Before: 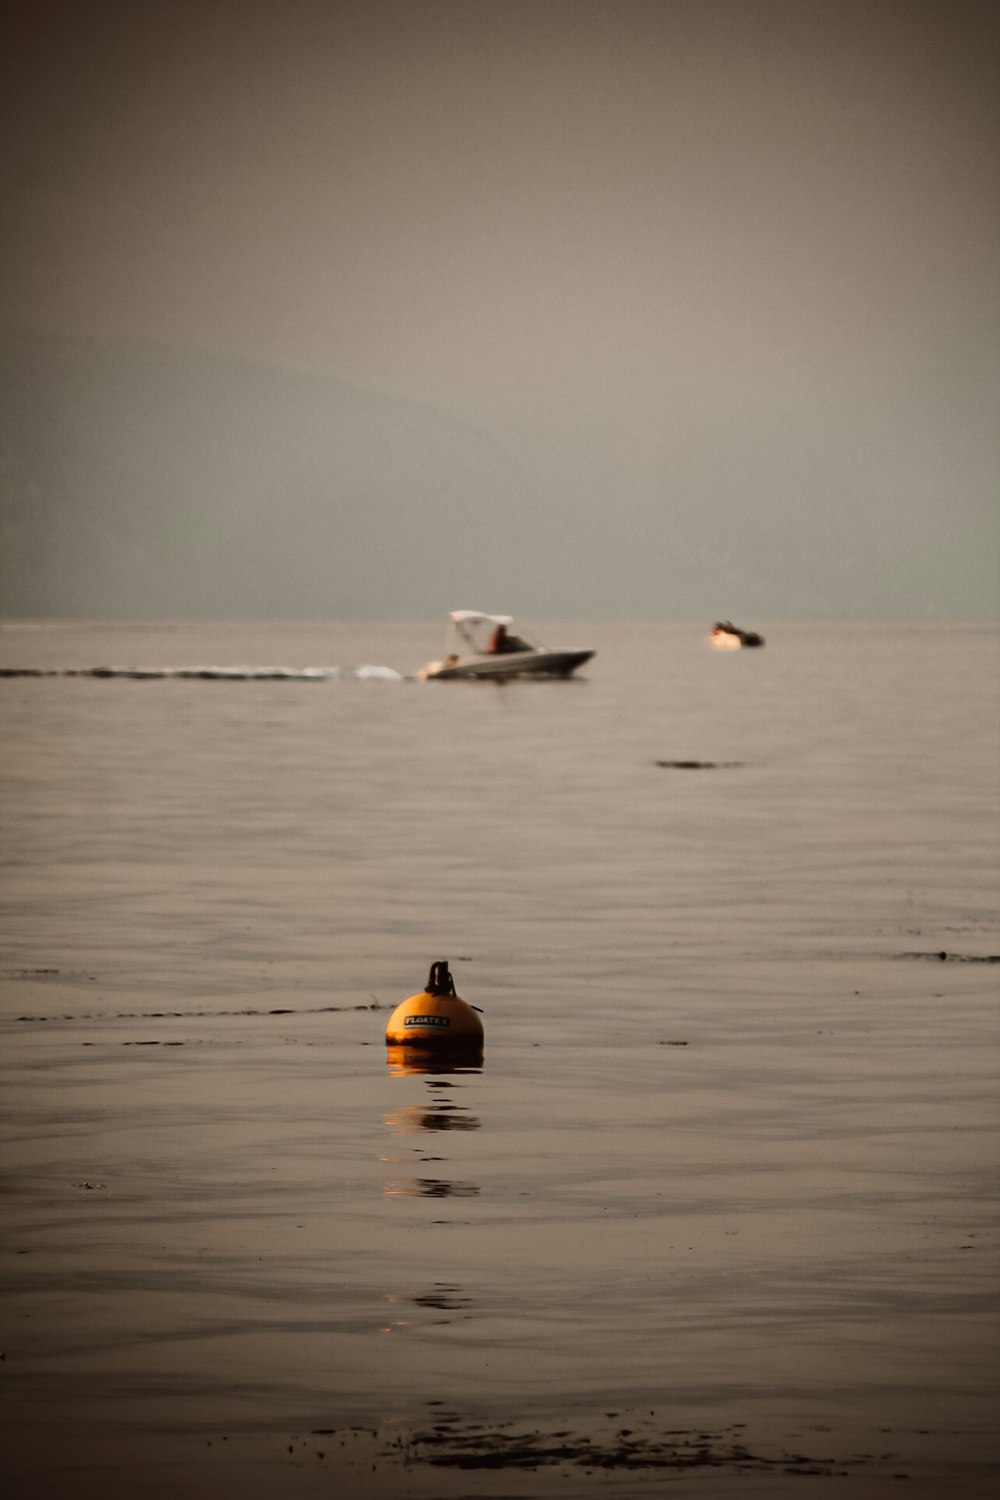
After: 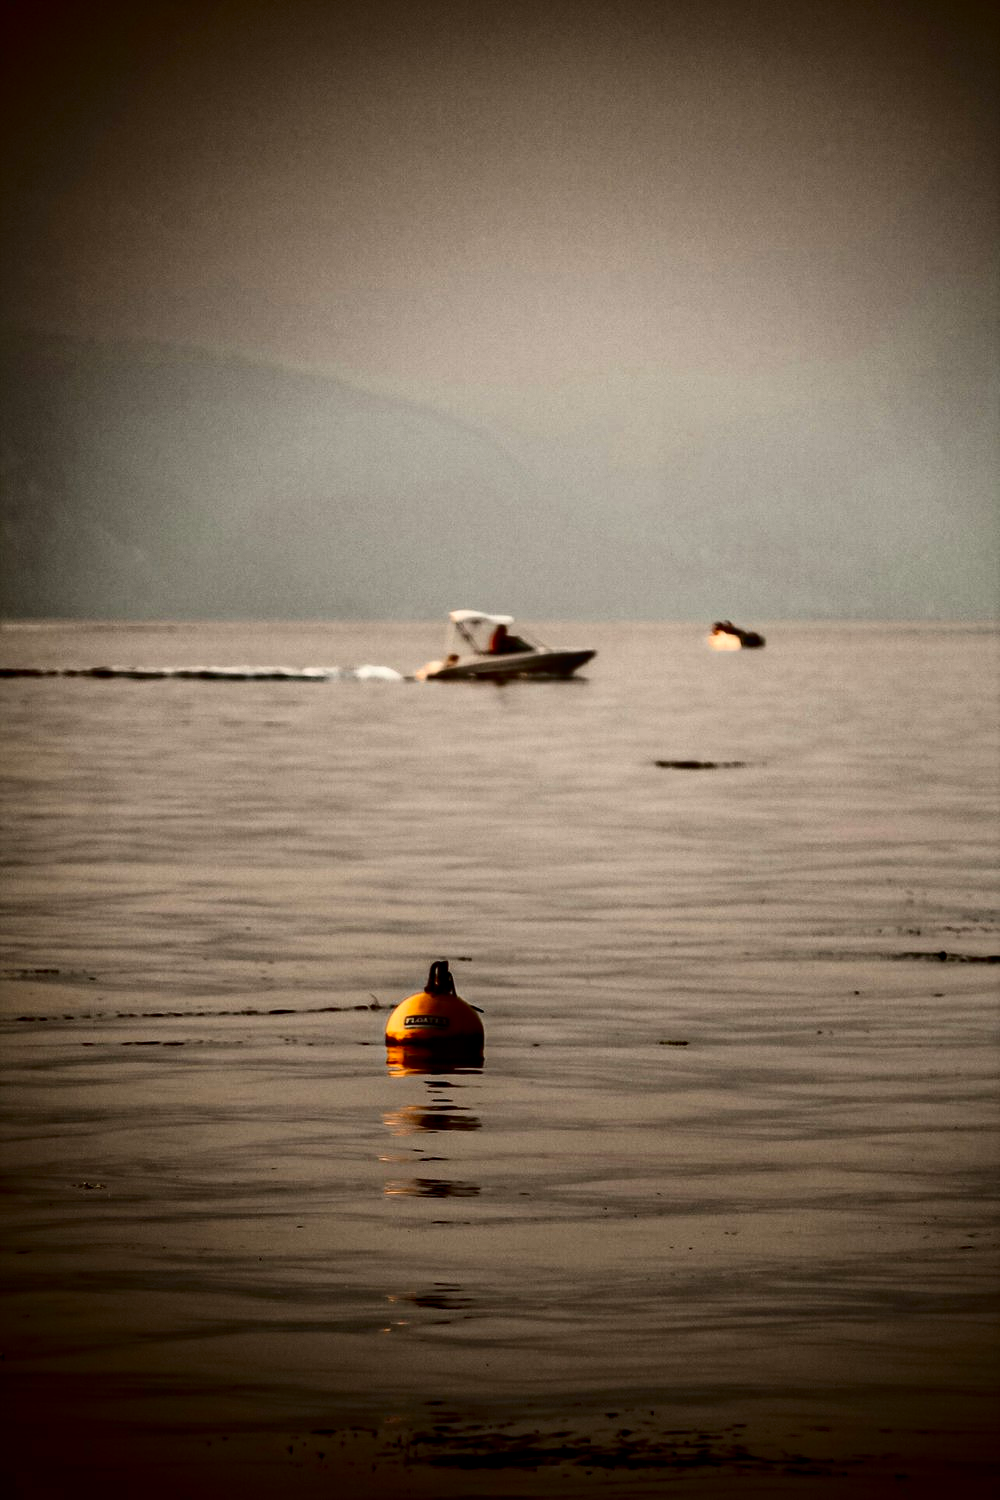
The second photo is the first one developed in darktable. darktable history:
contrast brightness saturation: contrast 0.32, brightness -0.08, saturation 0.17
haze removal: compatibility mode true, adaptive false
local contrast: on, module defaults
